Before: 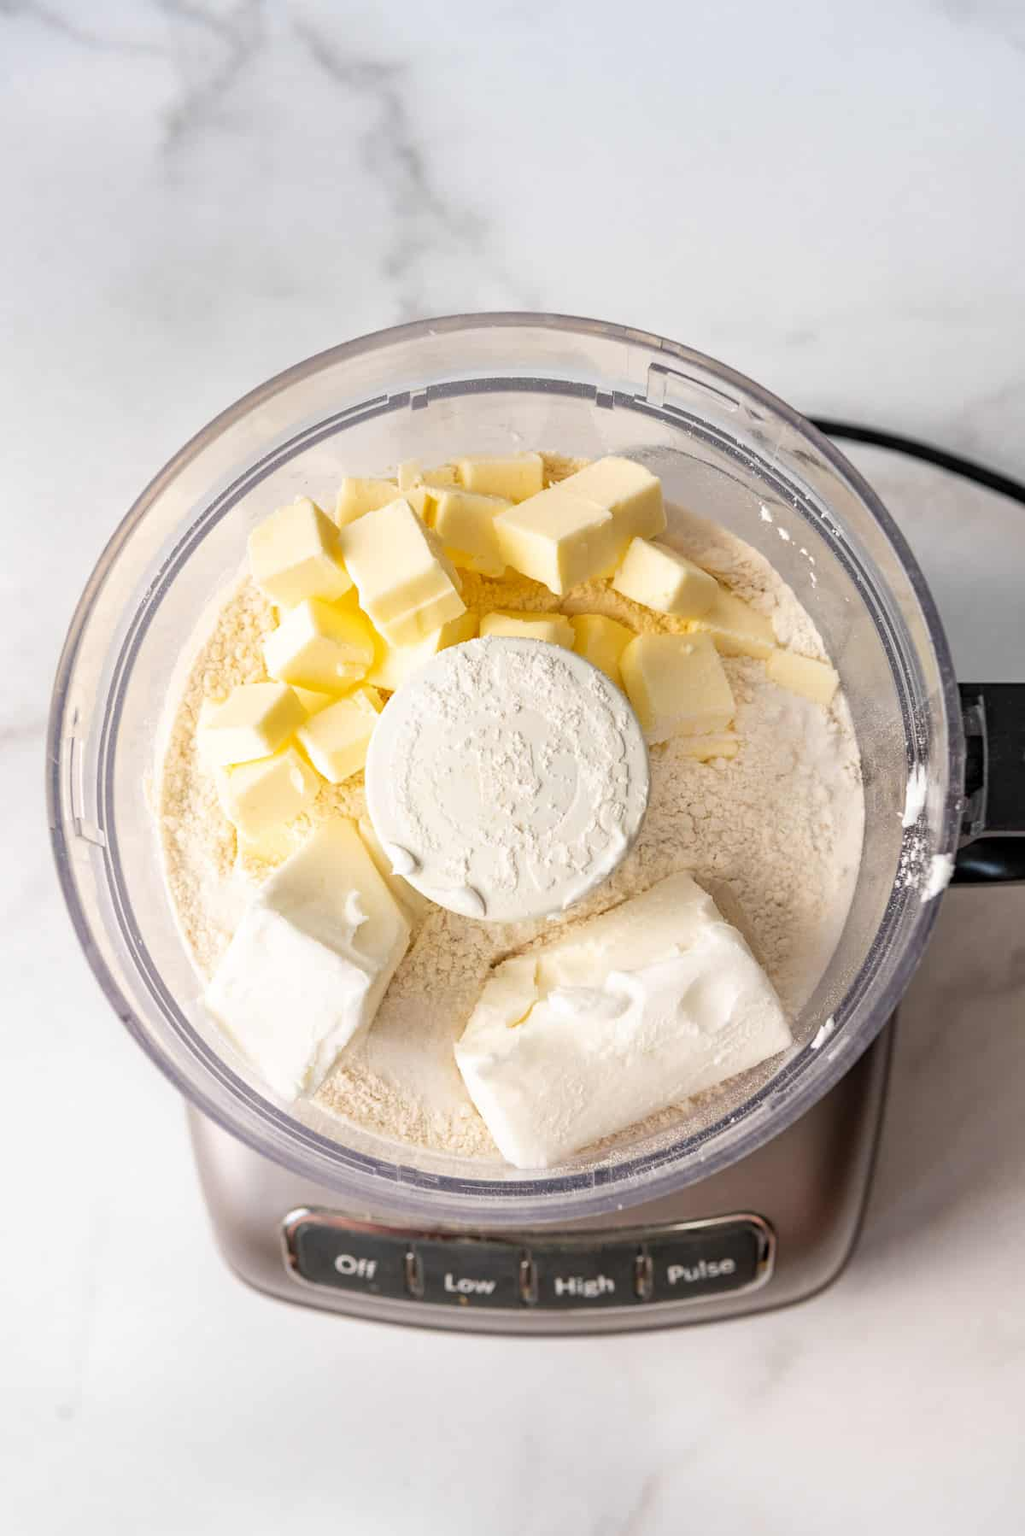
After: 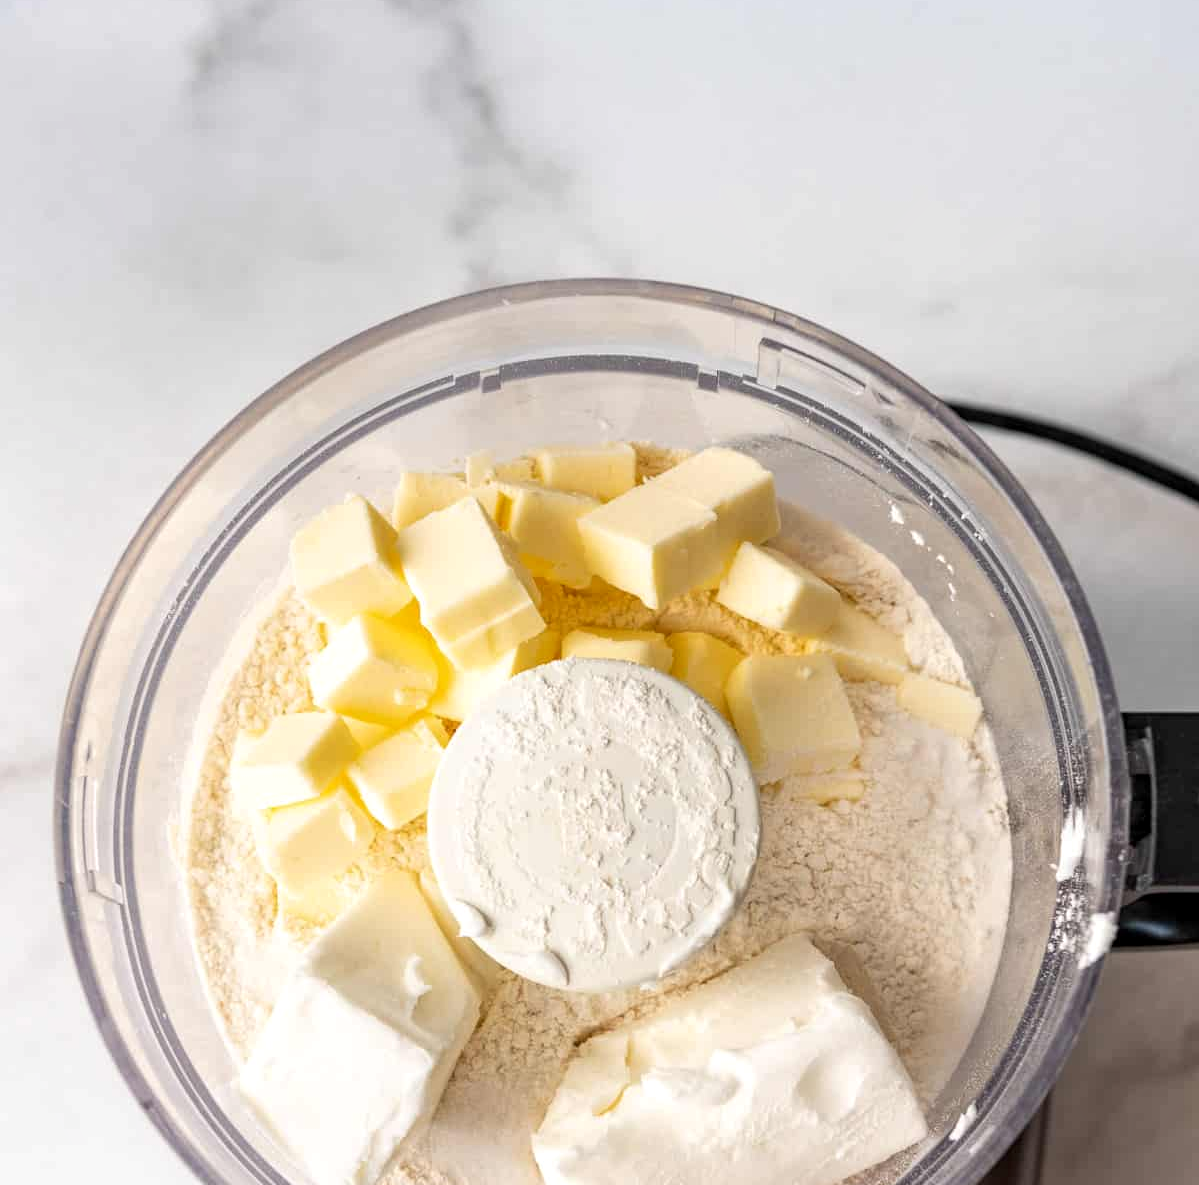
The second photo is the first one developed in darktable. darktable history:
crop and rotate: top 4.918%, bottom 29.121%
local contrast: highlights 105%, shadows 98%, detail 120%, midtone range 0.2
contrast brightness saturation: contrast 0.045
